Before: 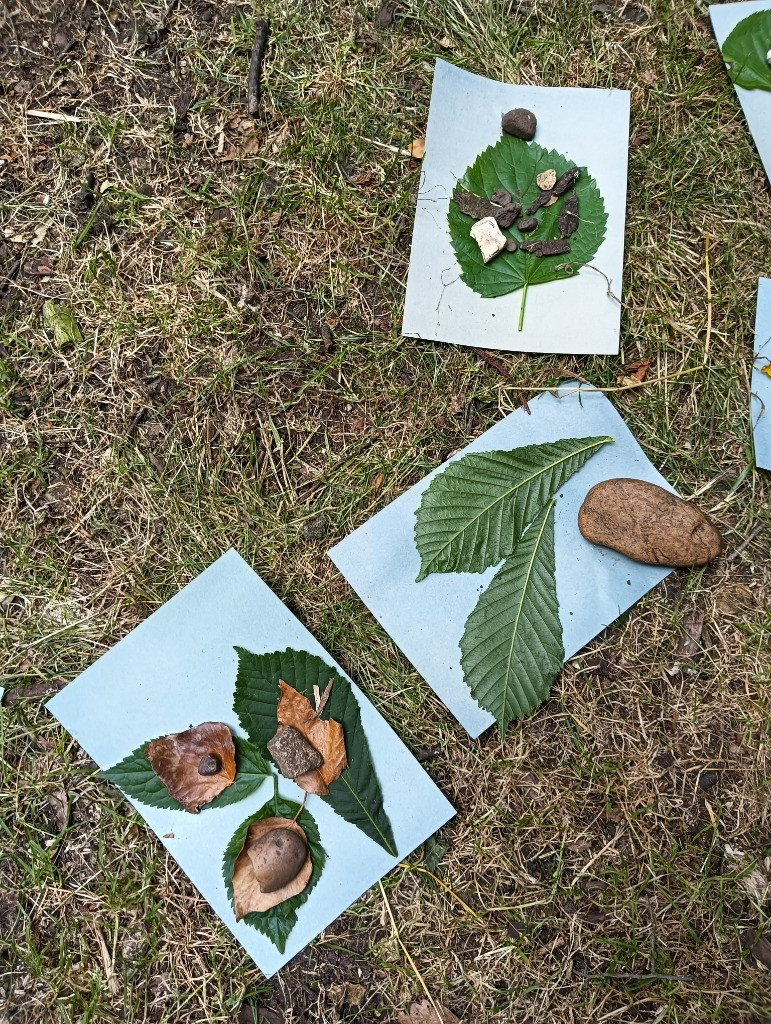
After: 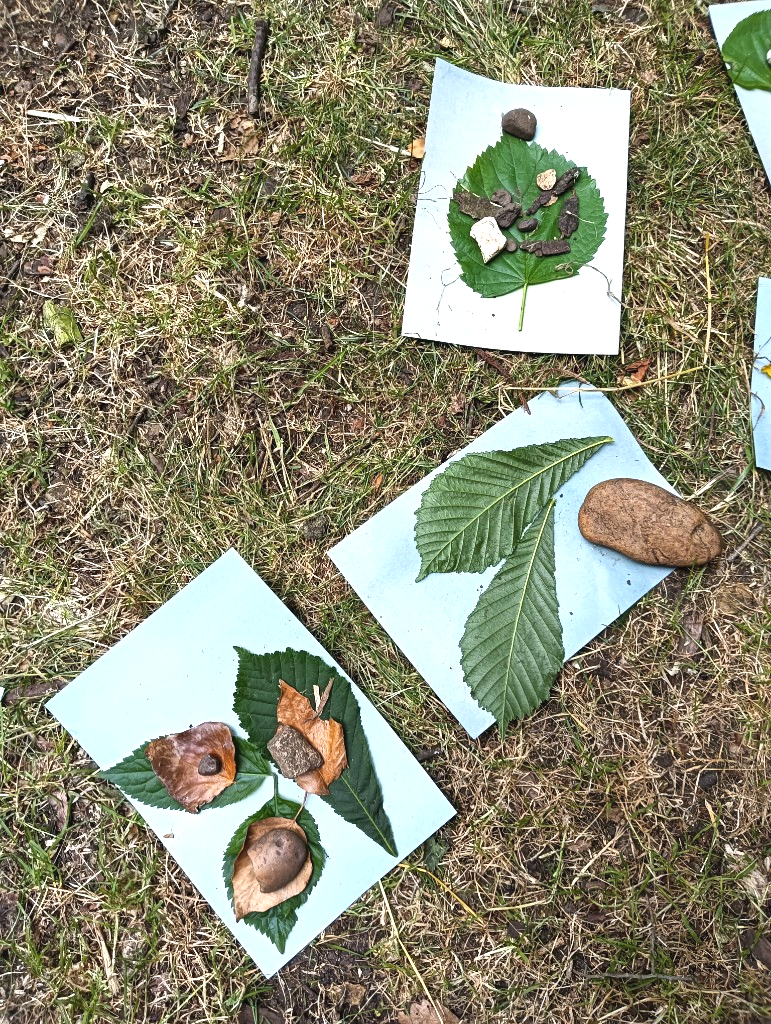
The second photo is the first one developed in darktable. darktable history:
exposure: black level correction -0.002, exposure 0.534 EV, compensate highlight preservation false
